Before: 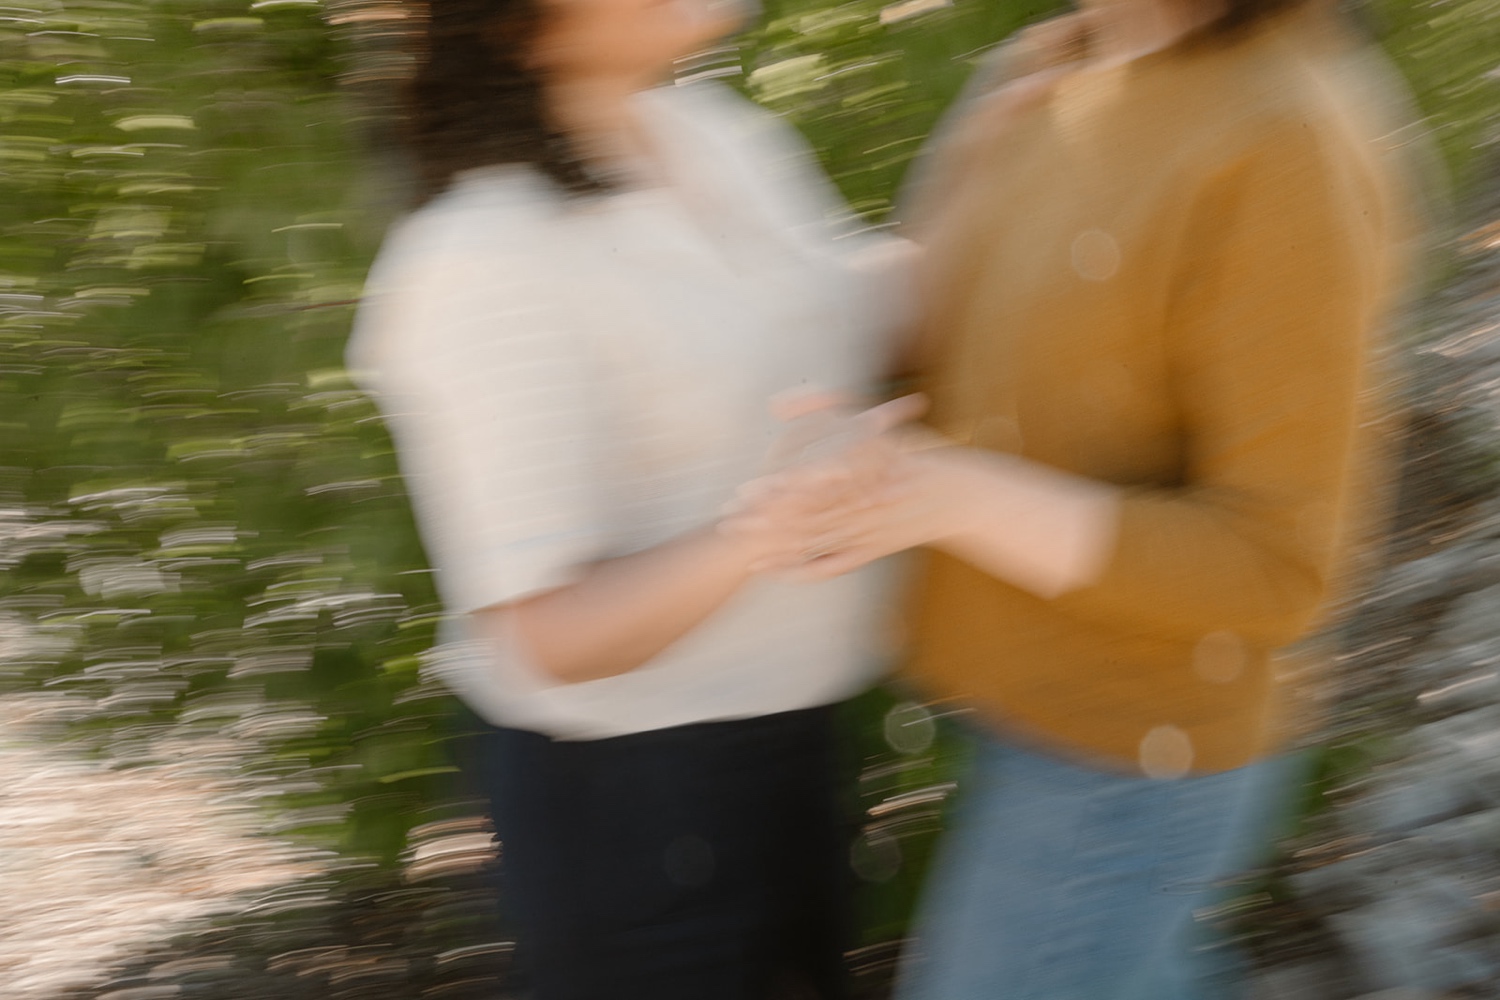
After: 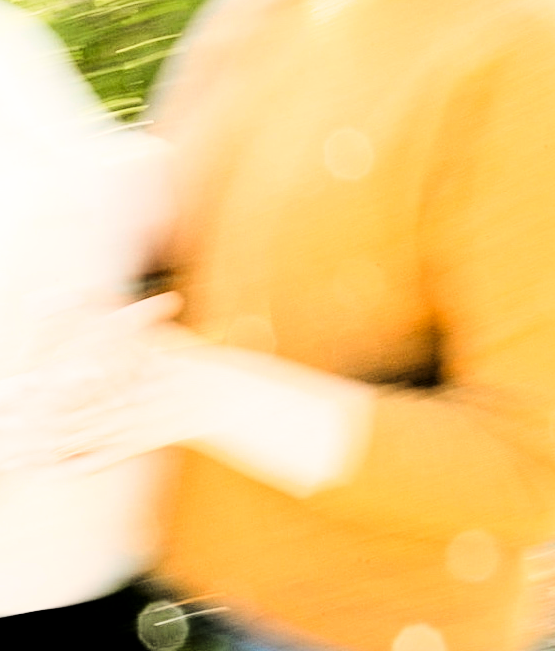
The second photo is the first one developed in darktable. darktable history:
filmic rgb: black relative exposure -8.08 EV, white relative exposure 3.01 EV, hardness 5.35, contrast 1.242, color science v6 (2022)
crop and rotate: left 49.852%, top 10.152%, right 13.123%, bottom 24.739%
exposure: exposure -0.014 EV, compensate highlight preservation false
local contrast: mode bilateral grid, contrast 27, coarseness 16, detail 116%, midtone range 0.2
tone equalizer: -8 EV -1.05 EV, -7 EV -1 EV, -6 EV -0.881 EV, -5 EV -0.612 EV, -3 EV 0.61 EV, -2 EV 0.872 EV, -1 EV 1 EV, +0 EV 1.06 EV, mask exposure compensation -0.501 EV
tone curve: curves: ch0 [(0, 0) (0.004, 0) (0.133, 0.071) (0.325, 0.456) (0.832, 0.957) (1, 1)], color space Lab, linked channels, preserve colors none
